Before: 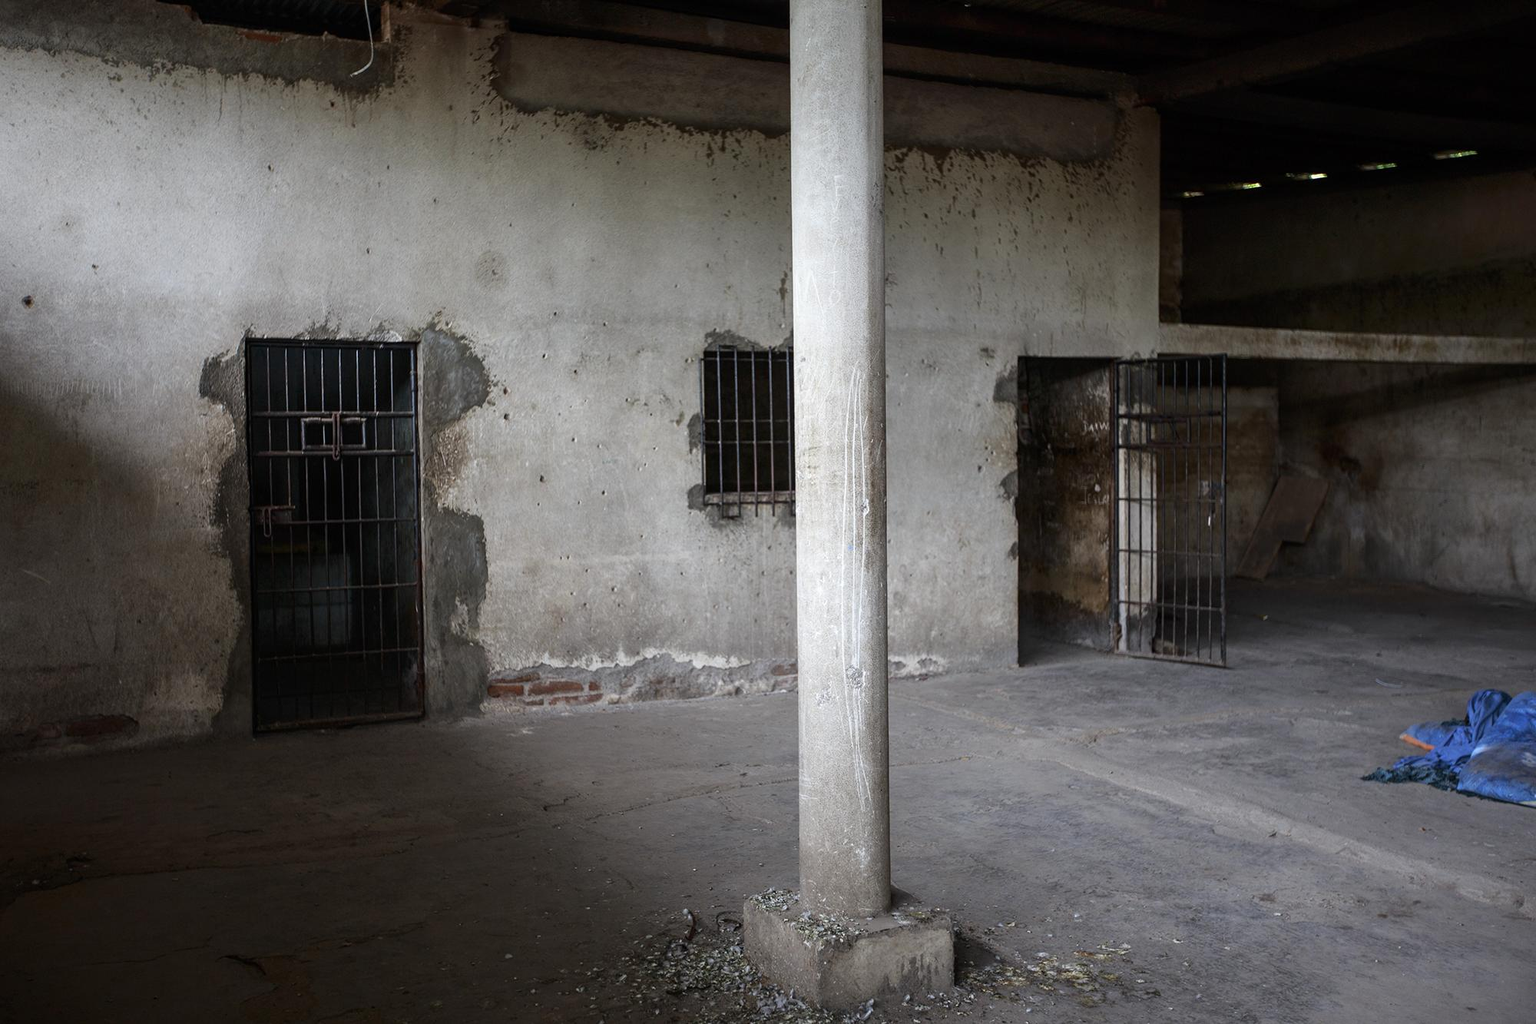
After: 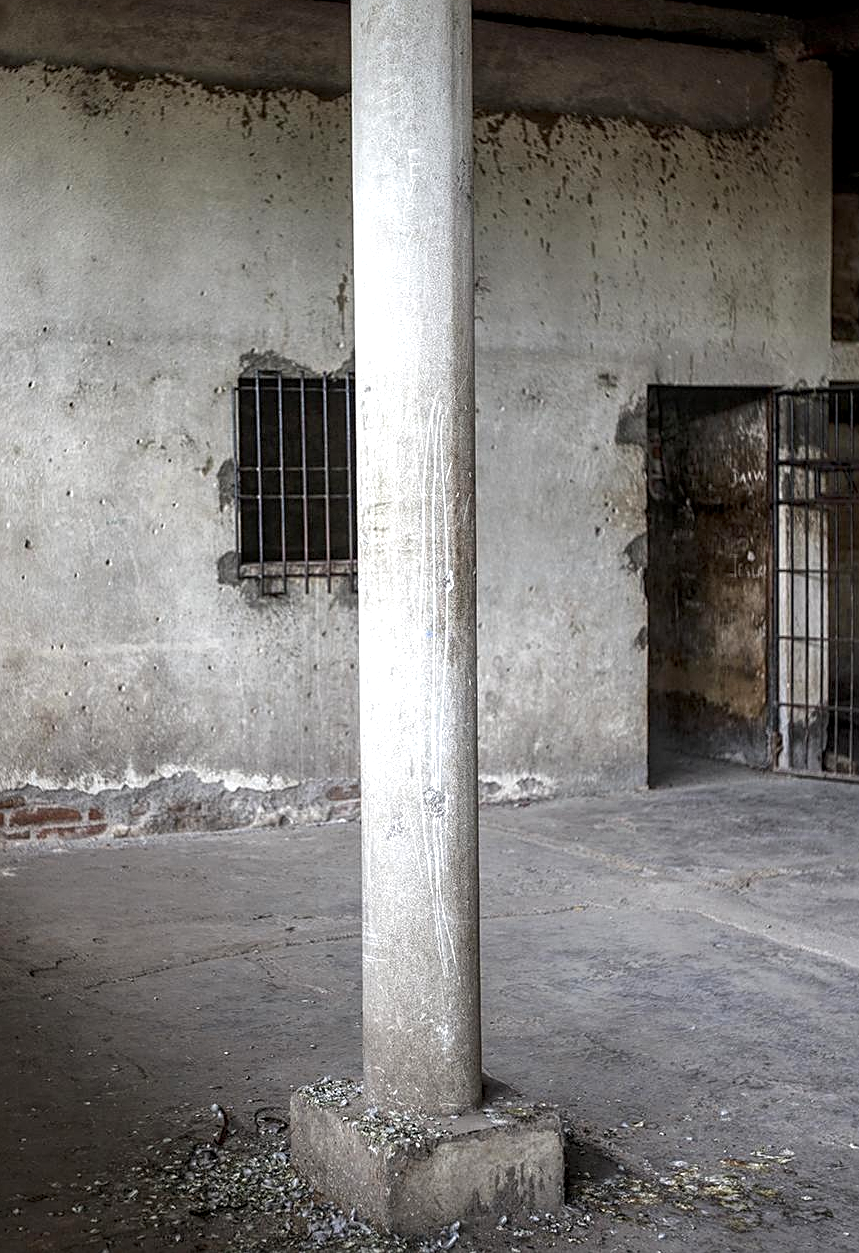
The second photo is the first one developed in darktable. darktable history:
exposure: exposure 0.375 EV, compensate highlight preservation false
crop: left 33.911%, top 5.937%, right 23.095%
sharpen: on, module defaults
local contrast: highlights 91%, shadows 88%, detail 160%, midtone range 0.2
